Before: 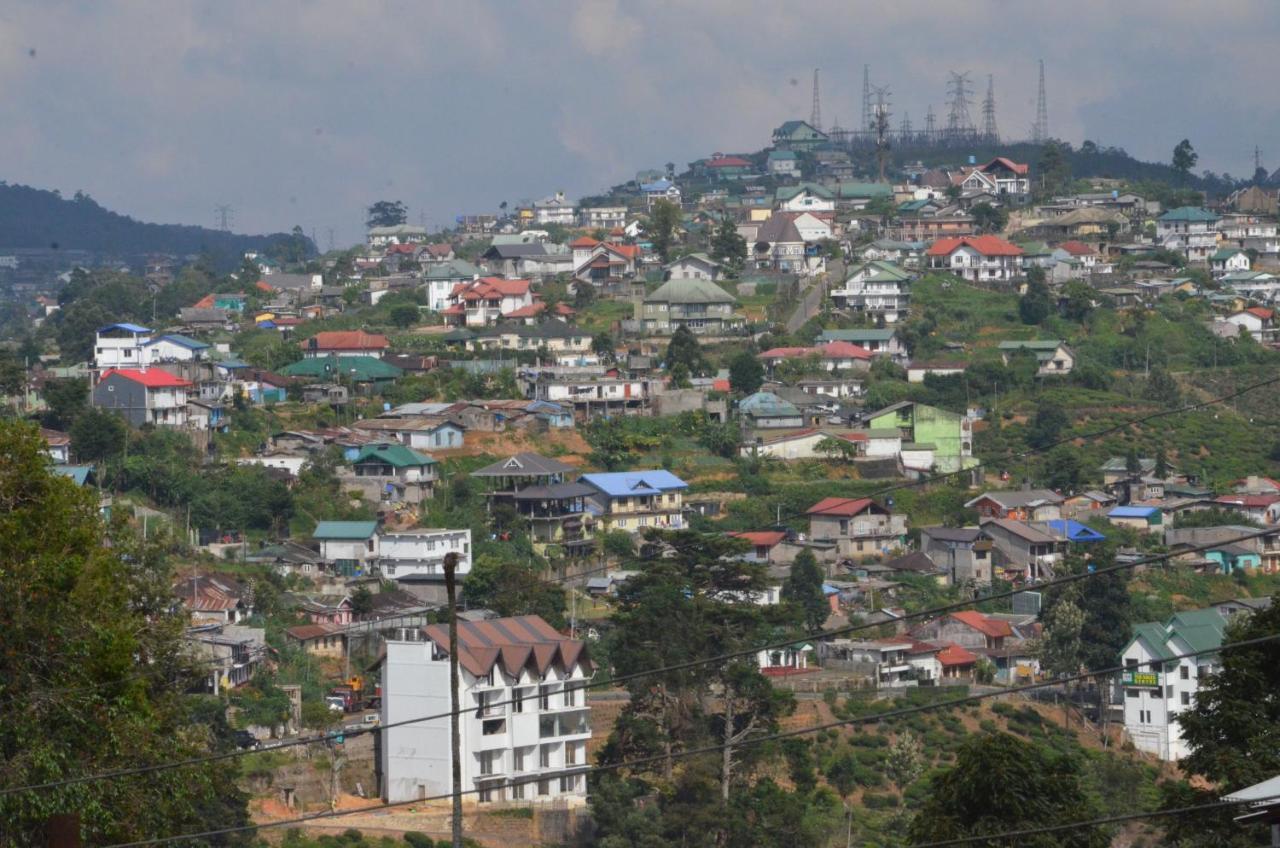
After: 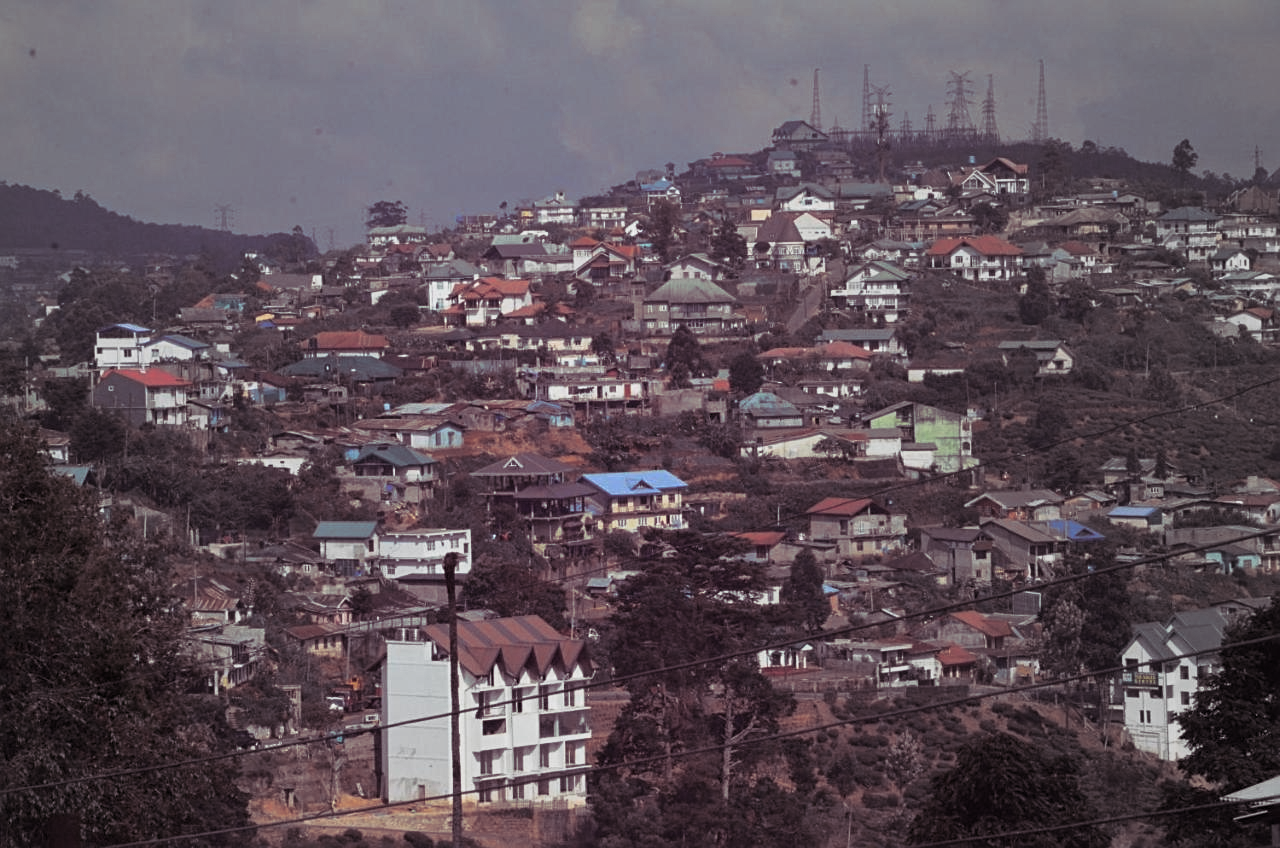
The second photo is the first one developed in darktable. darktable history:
shadows and highlights: radius 337.17, shadows 29.01, soften with gaussian
color look up table: target L [37.99, 65.71, 49.93, 39.19, 55.11, 70.72, 62.66, 40.02, 51.12, 30.33, 72.53, 71.94, 28.78, 55.26, 42.1, 81.73, 51.94, 51.04, 96.54, 81.26, 66.77, 50.87, 35.66, 20.46, 0 ×25], target a [13.56, 18.13, -4.88, -1.533, 8.84, -33.4, 36.07, 10.41, 48.24, 22.98, -23.71, 19.36, 14.18, -38.34, 53.38, 4.04, 49.99, -28.63, -0.43, -0.64, -0.73, -0.15, -0.42, -0.08, 0 ×25], target b [14.06, 17.81, -21.93, 1.533, -25.4, -0.2, 57.1, -45.96, 16.25, -21.59, 57.26, 67.86, -50.3, 31.37, 28.19, 79.82, -14.57, -28.64, 1.19, -0.34, -0.5, -0.27, -1.23, -0.97, 0 ×25], num patches 24
base curve: curves: ch0 [(0, 0) (0.257, 0.25) (0.482, 0.586) (0.757, 0.871) (1, 1)]
sharpen: radius 2.167, amount 0.381, threshold 0
exposure: exposure -0.462 EV, compensate highlight preservation false
contrast brightness saturation: contrast 0.08, saturation 0.2
split-toning: shadows › hue 316.8°, shadows › saturation 0.47, highlights › hue 201.6°, highlights › saturation 0, balance -41.97, compress 28.01%
vignetting: fall-off start 18.21%, fall-off radius 137.95%, brightness -0.207, center (-0.078, 0.066), width/height ratio 0.62, shape 0.59
